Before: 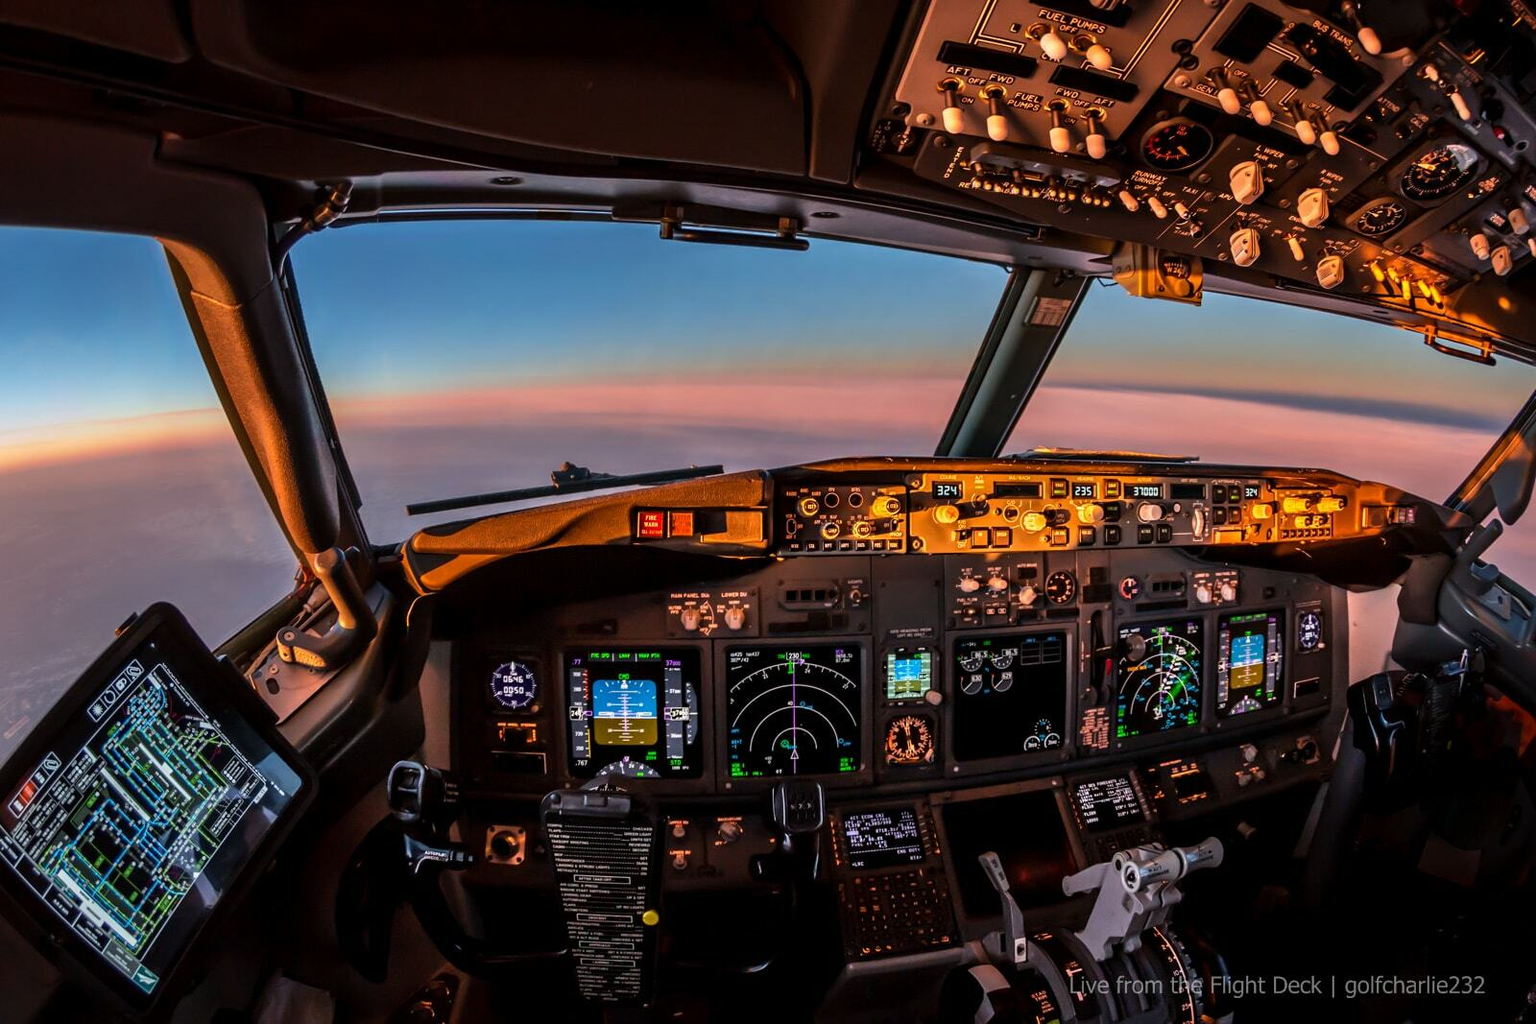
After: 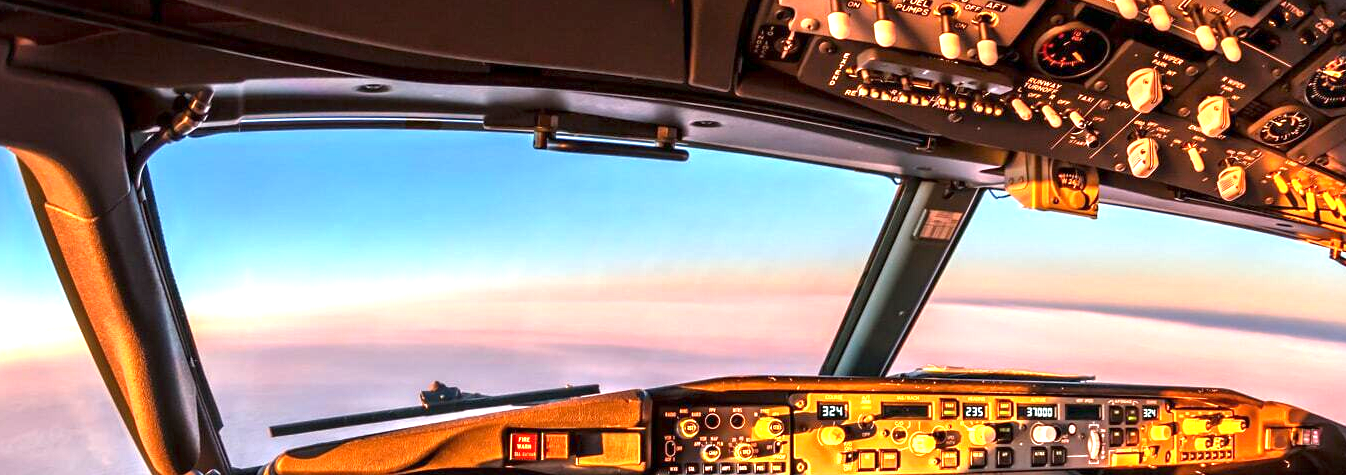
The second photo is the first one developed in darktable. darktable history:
exposure: black level correction 0, exposure 1.57 EV, compensate highlight preservation false
local contrast: mode bilateral grid, contrast 20, coarseness 51, detail 119%, midtone range 0.2
crop and rotate: left 9.687%, top 9.408%, right 6.168%, bottom 46.016%
